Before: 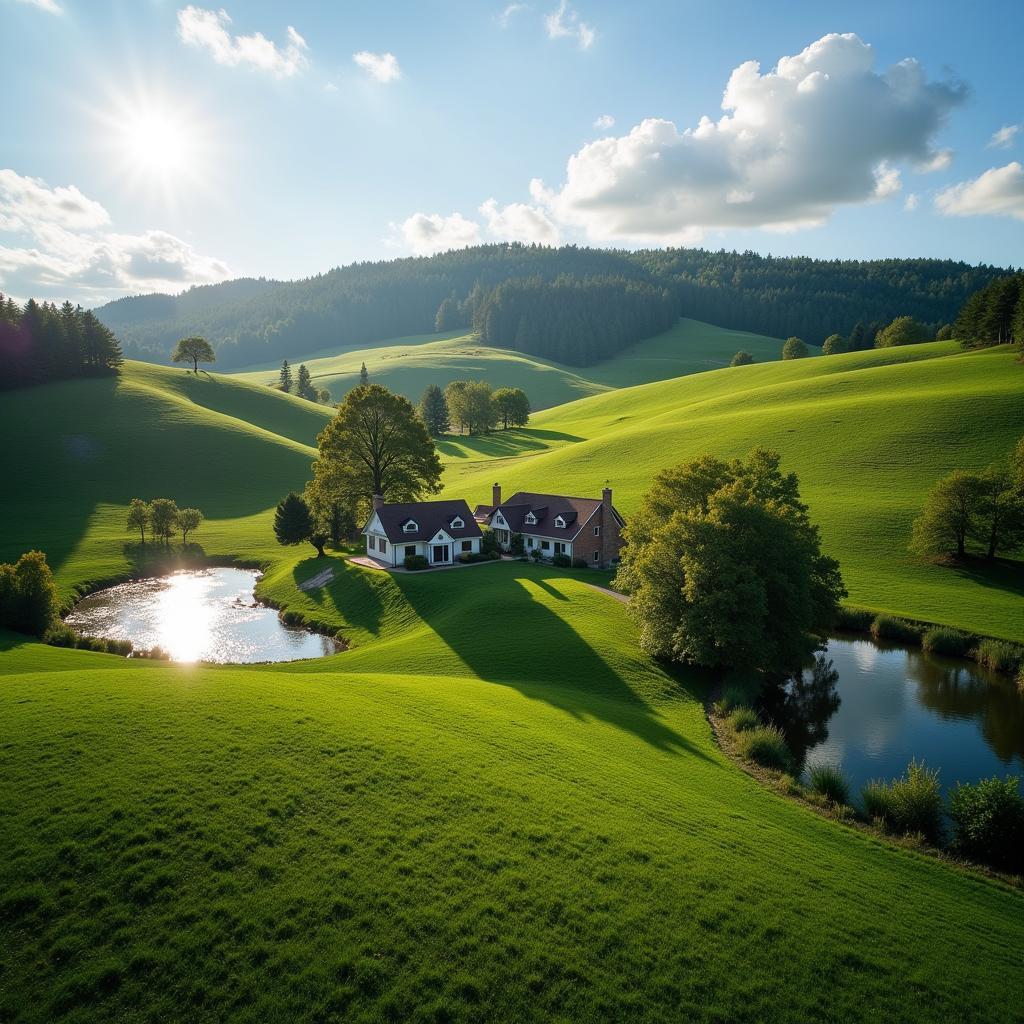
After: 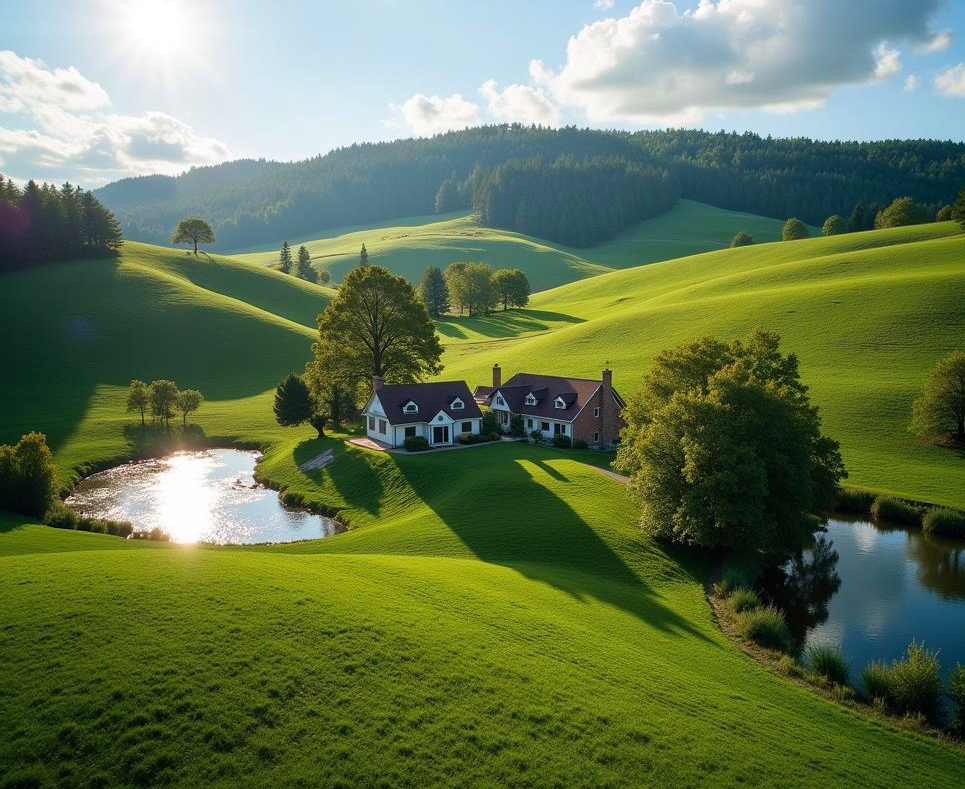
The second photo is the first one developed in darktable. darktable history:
crop and rotate: angle 0.03°, top 11.643%, right 5.651%, bottom 11.189%
velvia: on, module defaults
